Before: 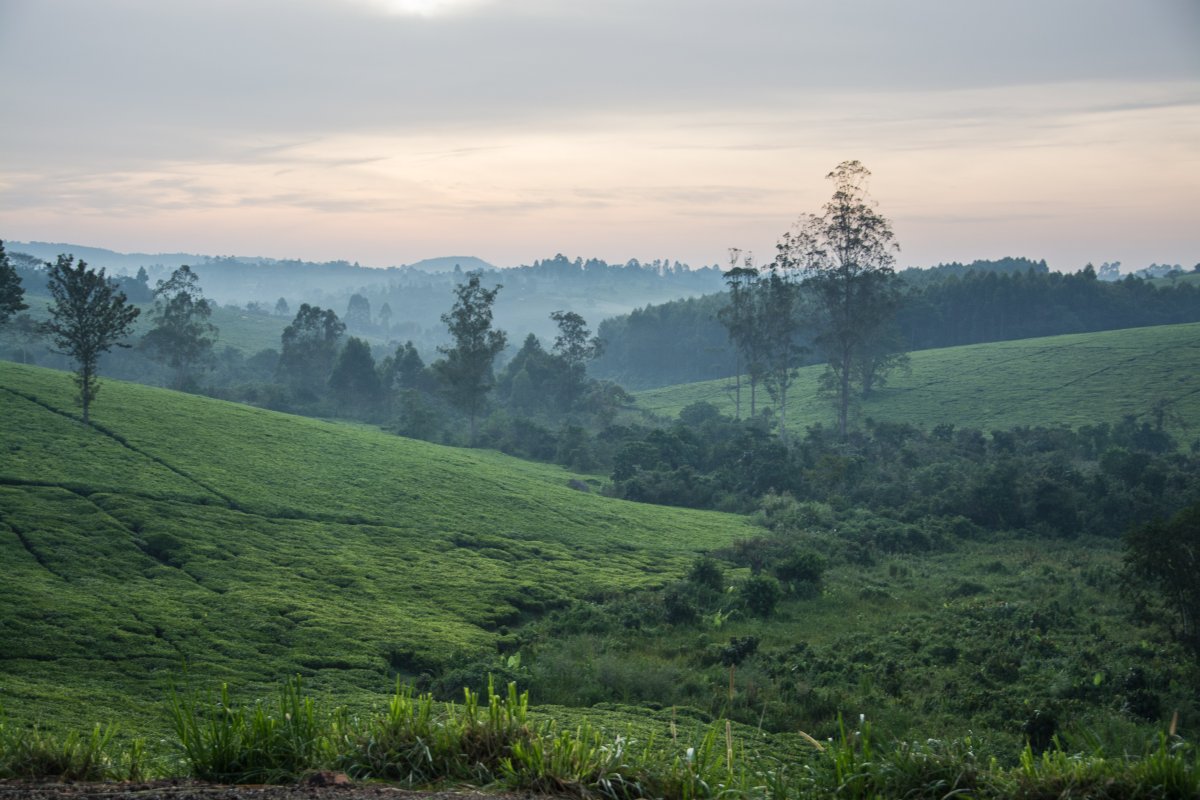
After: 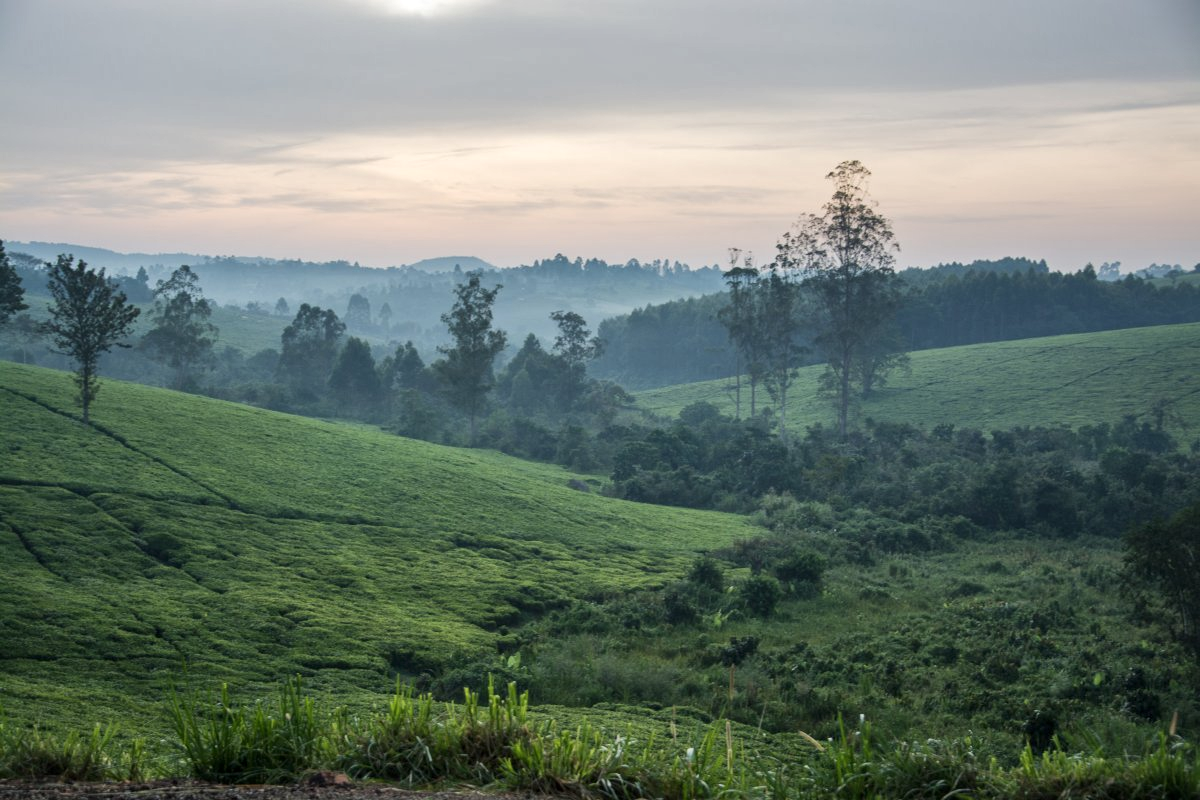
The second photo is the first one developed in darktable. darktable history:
shadows and highlights: shadows 20.91, highlights -35.45, soften with gaussian
local contrast: mode bilateral grid, contrast 20, coarseness 50, detail 120%, midtone range 0.2
